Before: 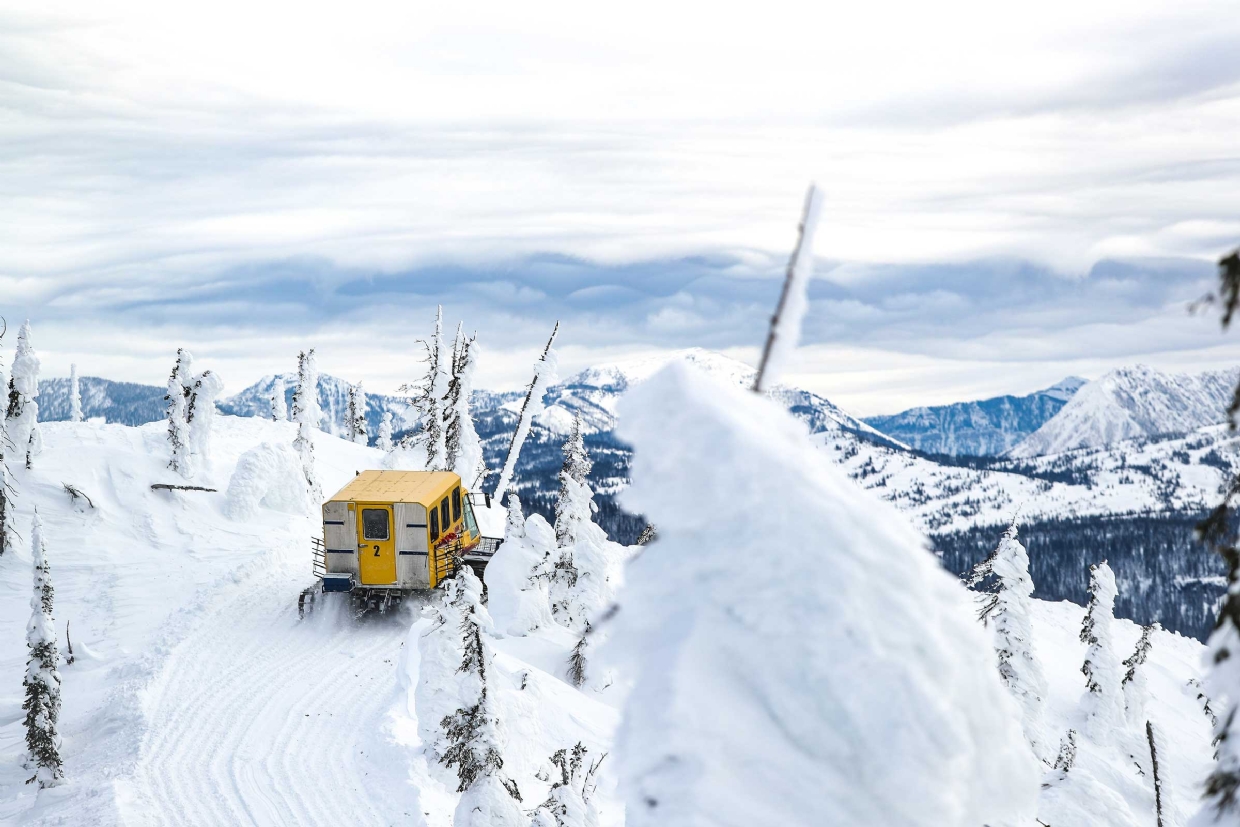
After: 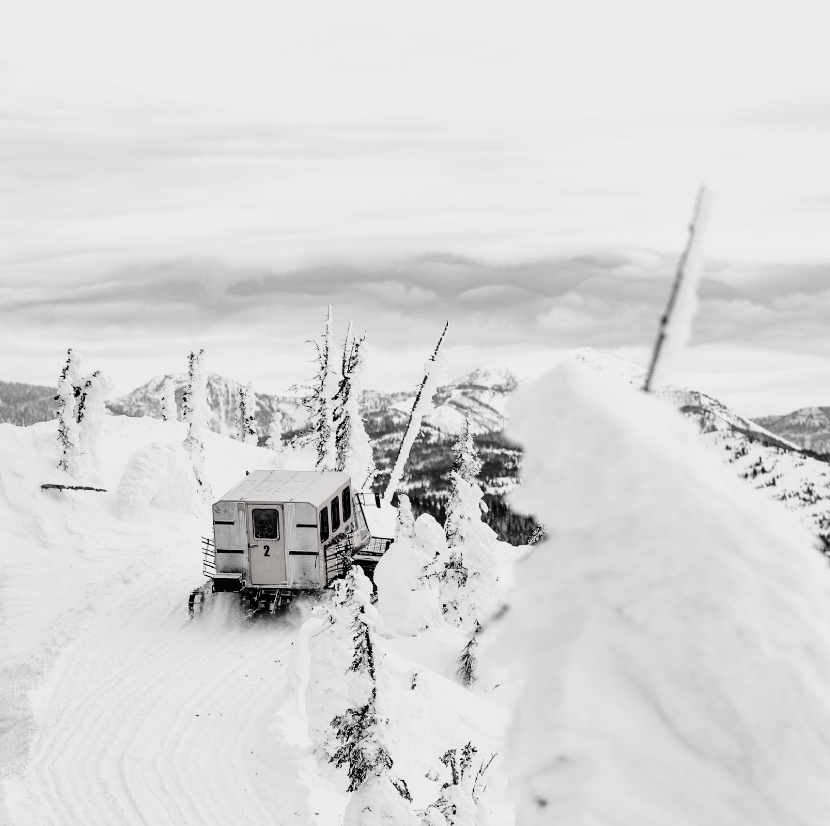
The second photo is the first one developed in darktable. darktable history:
crop and rotate: left 8.909%, right 24.076%
filmic rgb: black relative exposure -7.75 EV, white relative exposure 4.41 EV, target black luminance 0%, hardness 3.76, latitude 50.76%, contrast 1.063, highlights saturation mix 9.54%, shadows ↔ highlights balance -0.28%, preserve chrominance no, color science v4 (2020), contrast in shadows soft
velvia: on, module defaults
exposure: black level correction 0.005, exposure 0.284 EV, compensate highlight preservation false
tone curve: curves: ch0 [(0, 0.023) (0.132, 0.075) (0.241, 0.178) (0.487, 0.491) (0.782, 0.8) (1, 0.989)]; ch1 [(0, 0) (0.396, 0.369) (0.467, 0.454) (0.498, 0.5) (0.518, 0.517) (0.57, 0.586) (0.619, 0.663) (0.692, 0.744) (1, 1)]; ch2 [(0, 0) (0.427, 0.416) (0.483, 0.481) (0.503, 0.503) (0.526, 0.527) (0.563, 0.573) (0.632, 0.667) (0.705, 0.737) (0.985, 0.966)], color space Lab, independent channels, preserve colors none
contrast brightness saturation: saturation -0.987
tone equalizer: edges refinement/feathering 500, mask exposure compensation -1.57 EV, preserve details no
local contrast: highlights 105%, shadows 101%, detail 119%, midtone range 0.2
